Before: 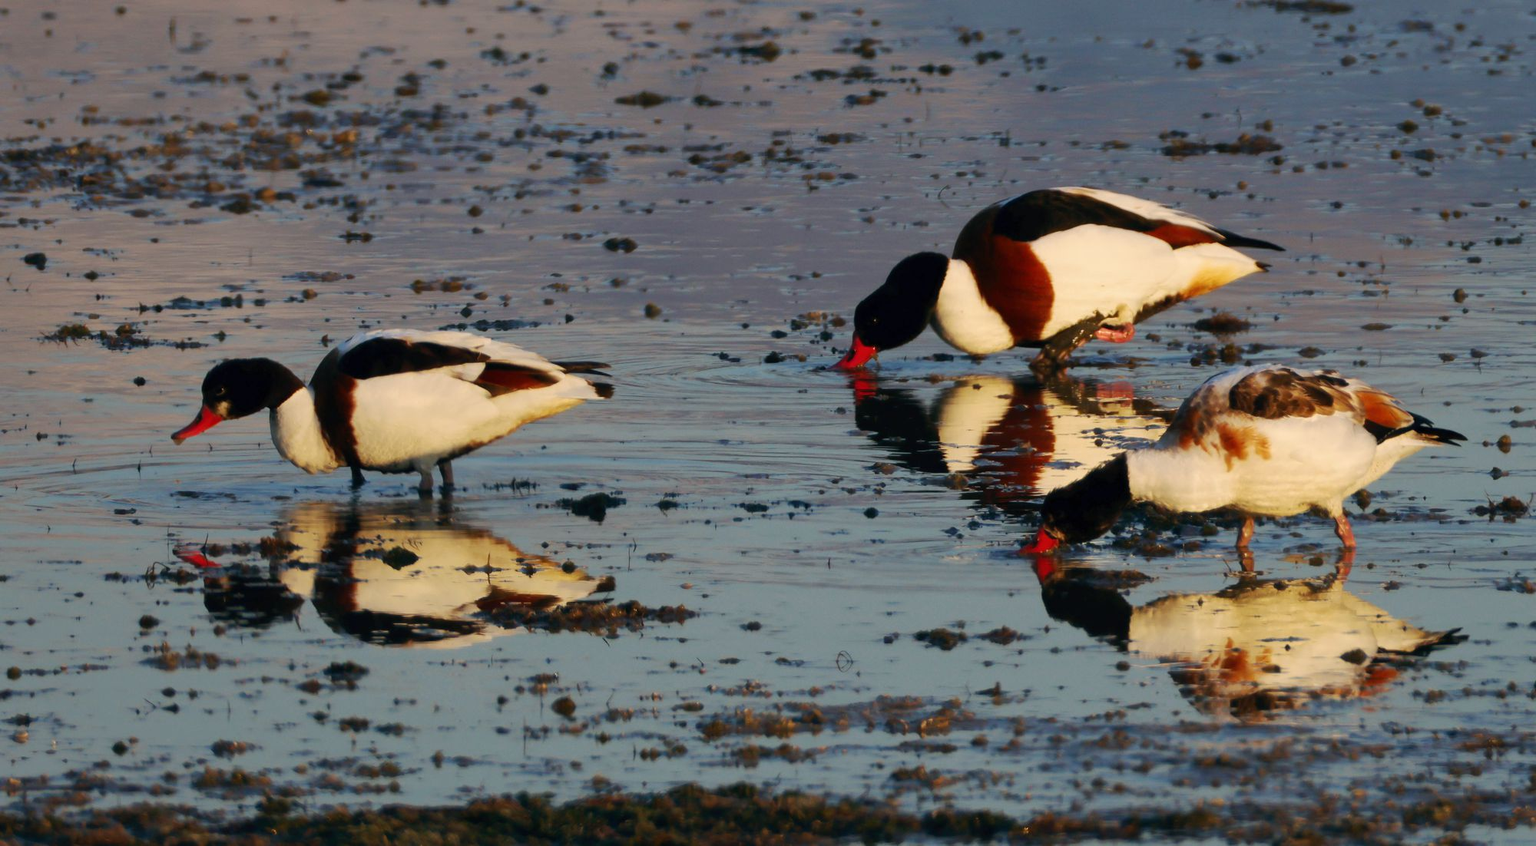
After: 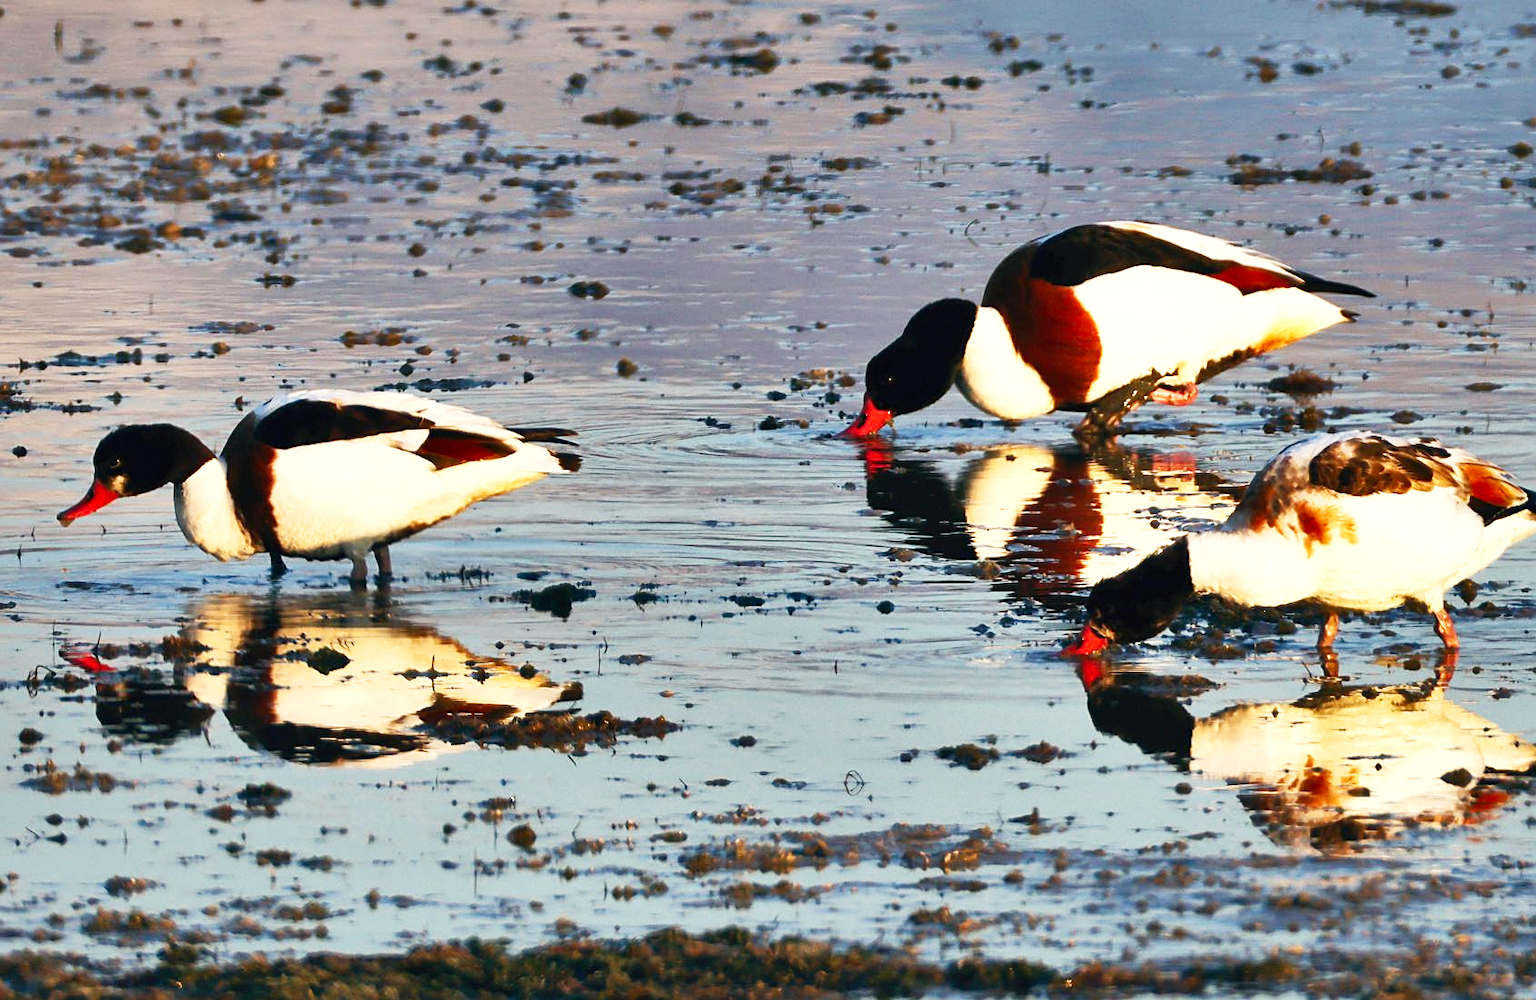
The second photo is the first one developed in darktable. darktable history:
shadows and highlights: shadows 30.67, highlights -63.23, soften with gaussian
tone curve: curves: ch0 [(0, 0) (0.051, 0.03) (0.096, 0.071) (0.243, 0.246) (0.461, 0.515) (0.605, 0.692) (0.761, 0.85) (0.881, 0.933) (1, 0.984)]; ch1 [(0, 0) (0.1, 0.038) (0.318, 0.243) (0.431, 0.384) (0.488, 0.475) (0.499, 0.499) (0.534, 0.546) (0.567, 0.592) (0.601, 0.632) (0.734, 0.809) (1, 1)]; ch2 [(0, 0) (0.297, 0.257) (0.414, 0.379) (0.453, 0.45) (0.479, 0.483) (0.504, 0.499) (0.52, 0.519) (0.541, 0.554) (0.614, 0.652) (0.817, 0.874) (1, 1)], preserve colors none
crop: left 8.023%, right 7.476%
sharpen: on, module defaults
exposure: exposure 0.201 EV, compensate exposure bias true, compensate highlight preservation false
contrast brightness saturation: contrast -0.073, brightness -0.039, saturation -0.108
